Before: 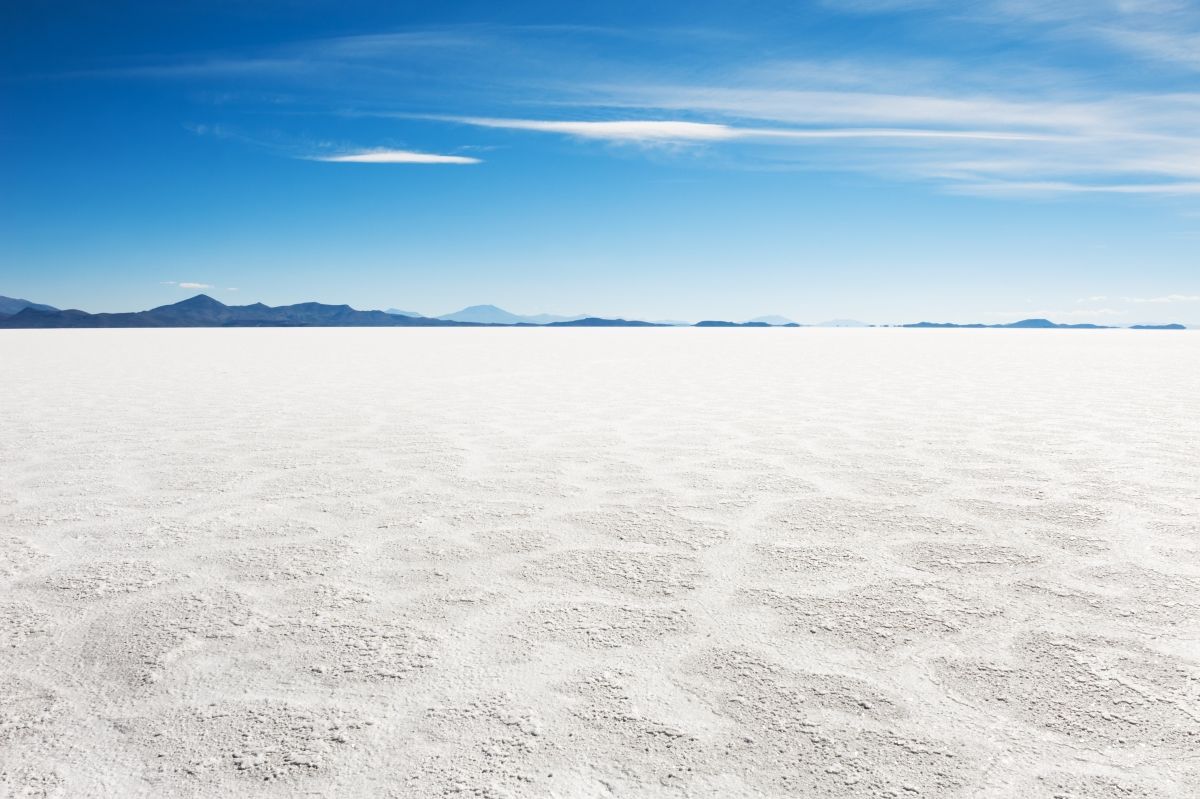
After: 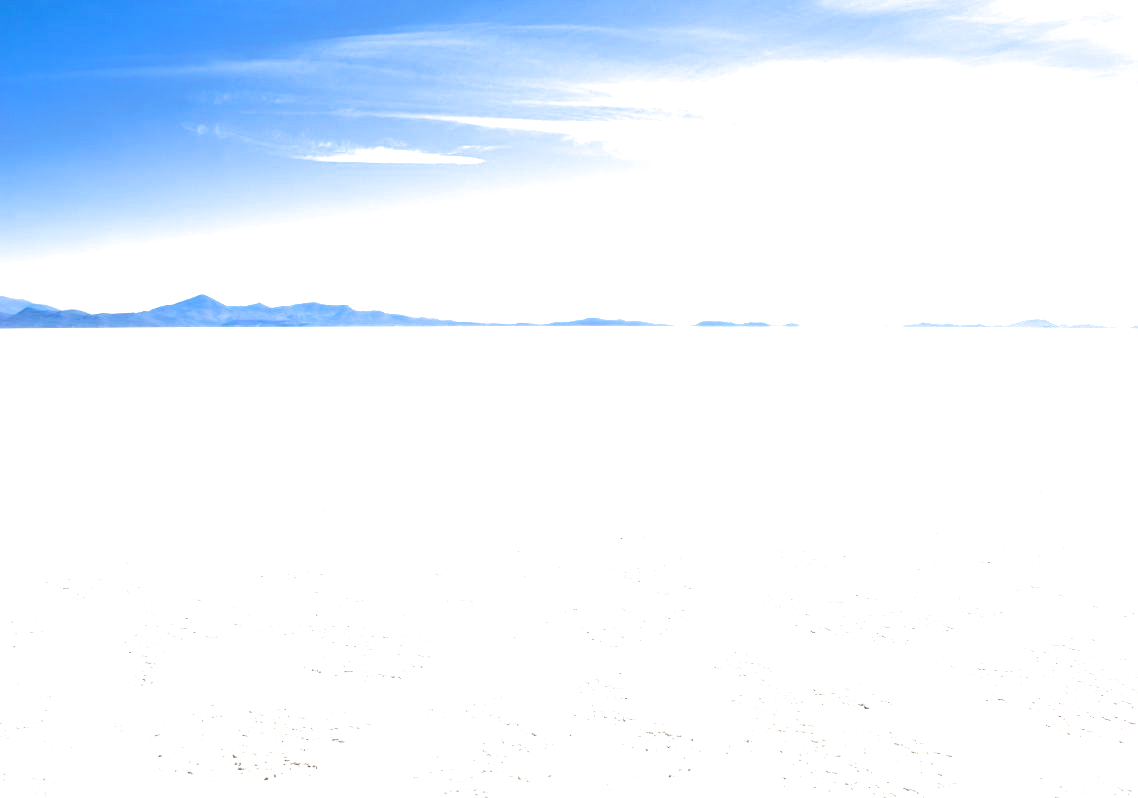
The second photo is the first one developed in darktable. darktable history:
crop and rotate: left 0%, right 5.132%
filmic rgb: black relative exposure -5 EV, white relative exposure 3.19 EV, threshold 5.99 EV, hardness 3.41, contrast 1.203, highlights saturation mix -29.71%, color science v6 (2022), enable highlight reconstruction true
exposure: exposure 2.218 EV, compensate highlight preservation false
